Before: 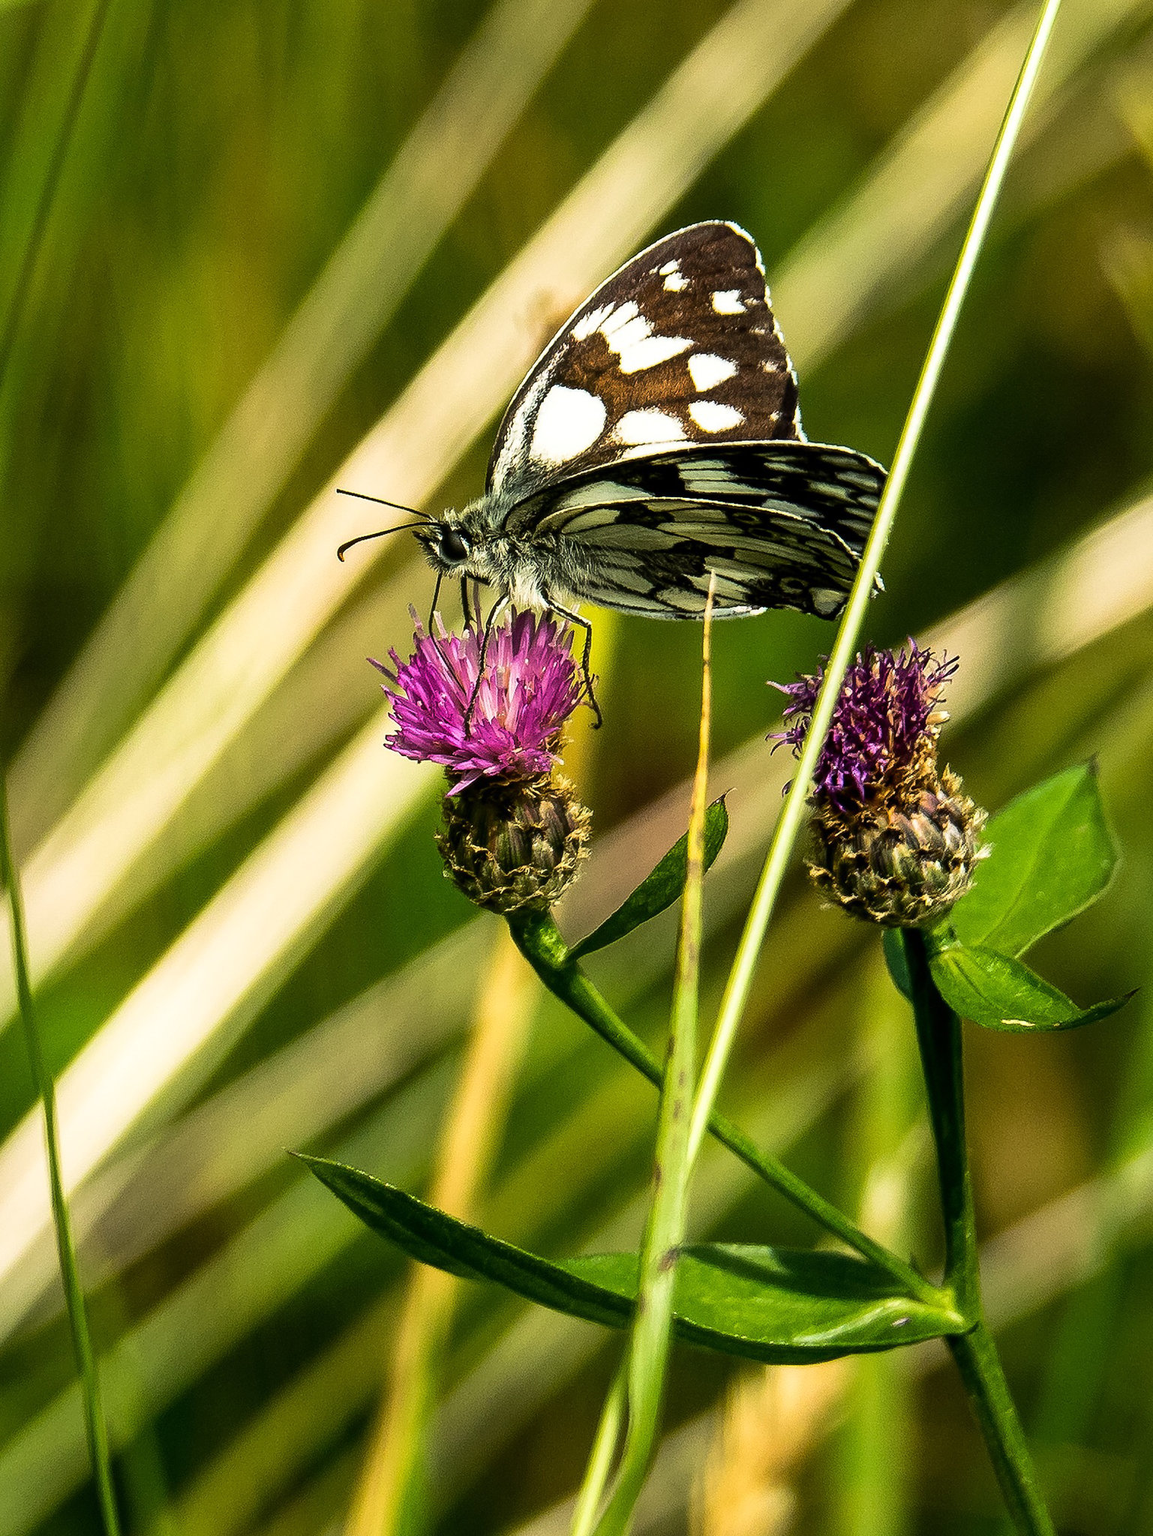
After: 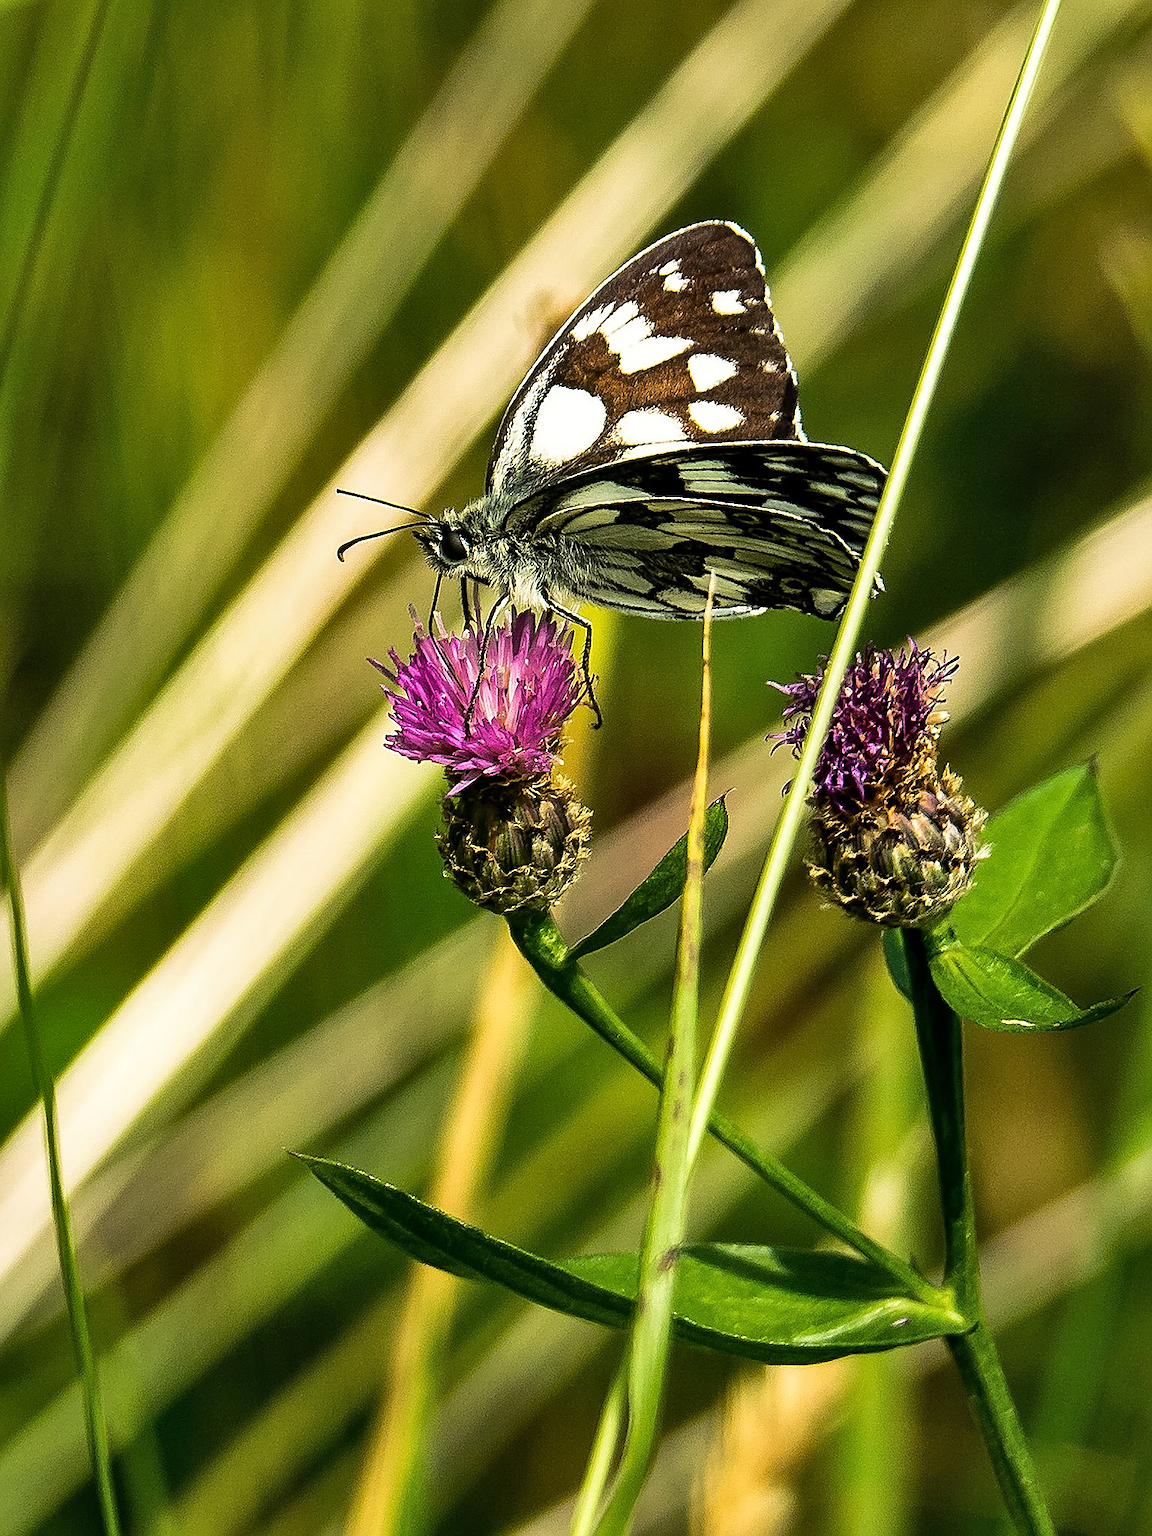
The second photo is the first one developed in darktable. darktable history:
sharpen: on, module defaults
shadows and highlights: white point adjustment 0.115, highlights -70.78, soften with gaussian
